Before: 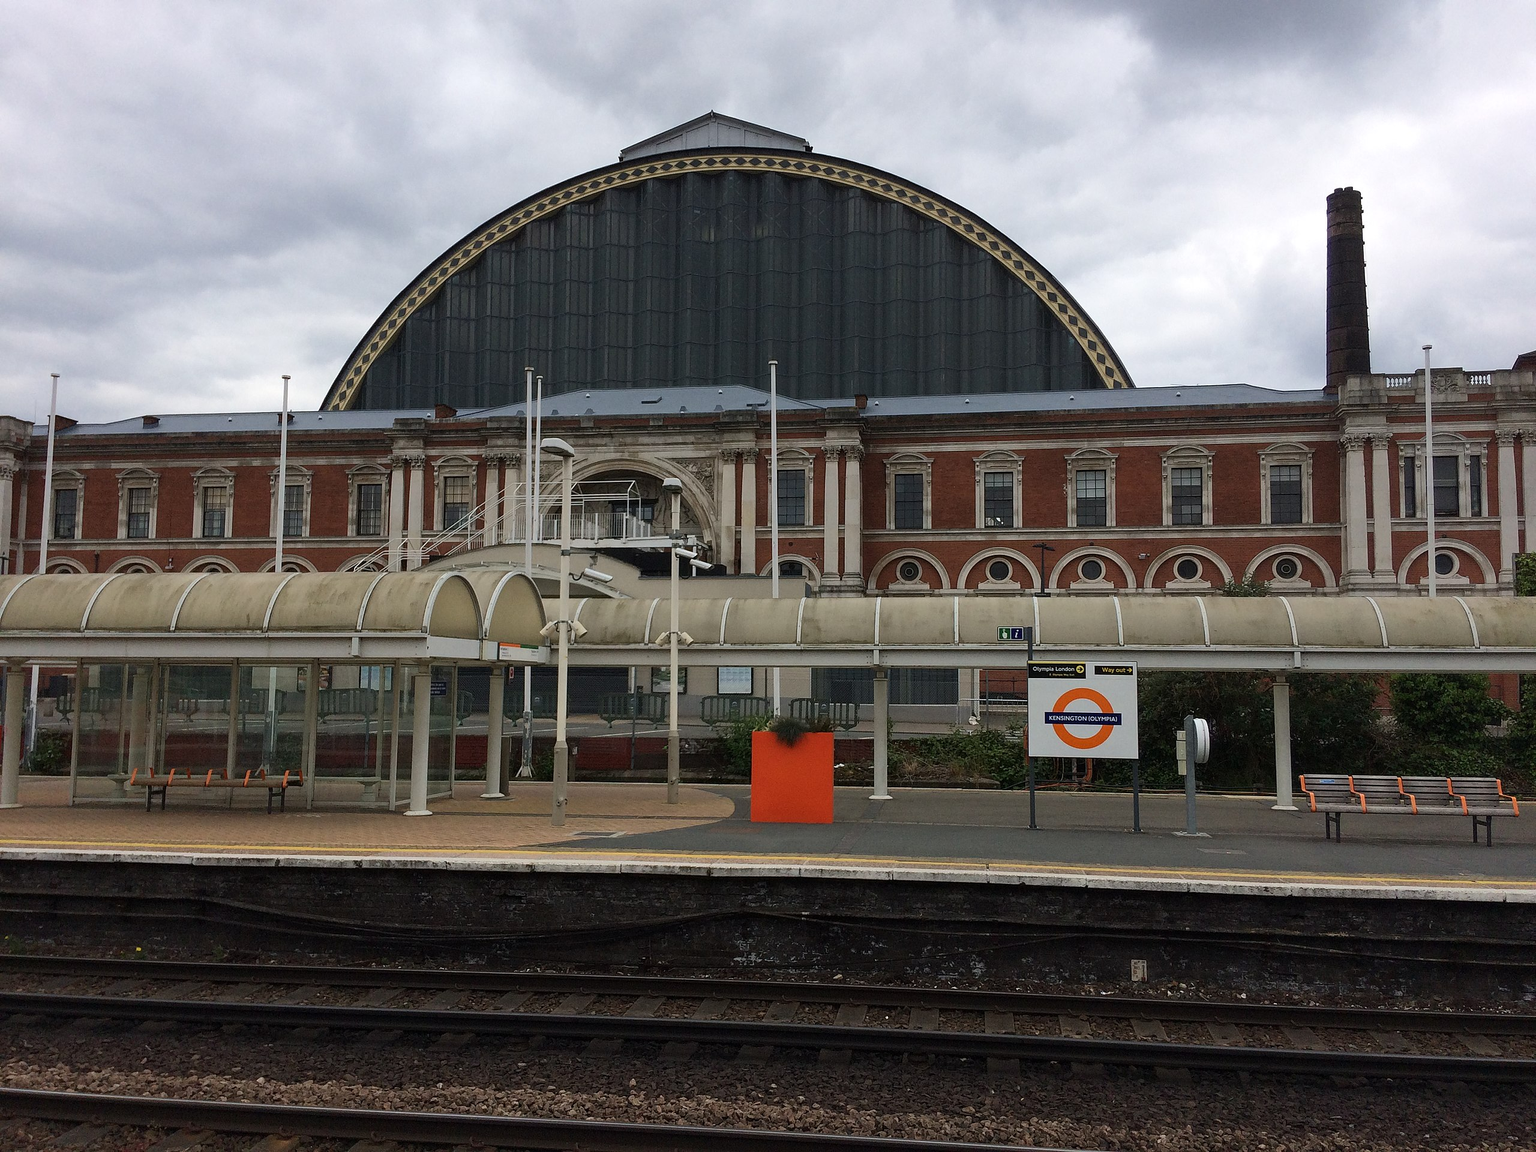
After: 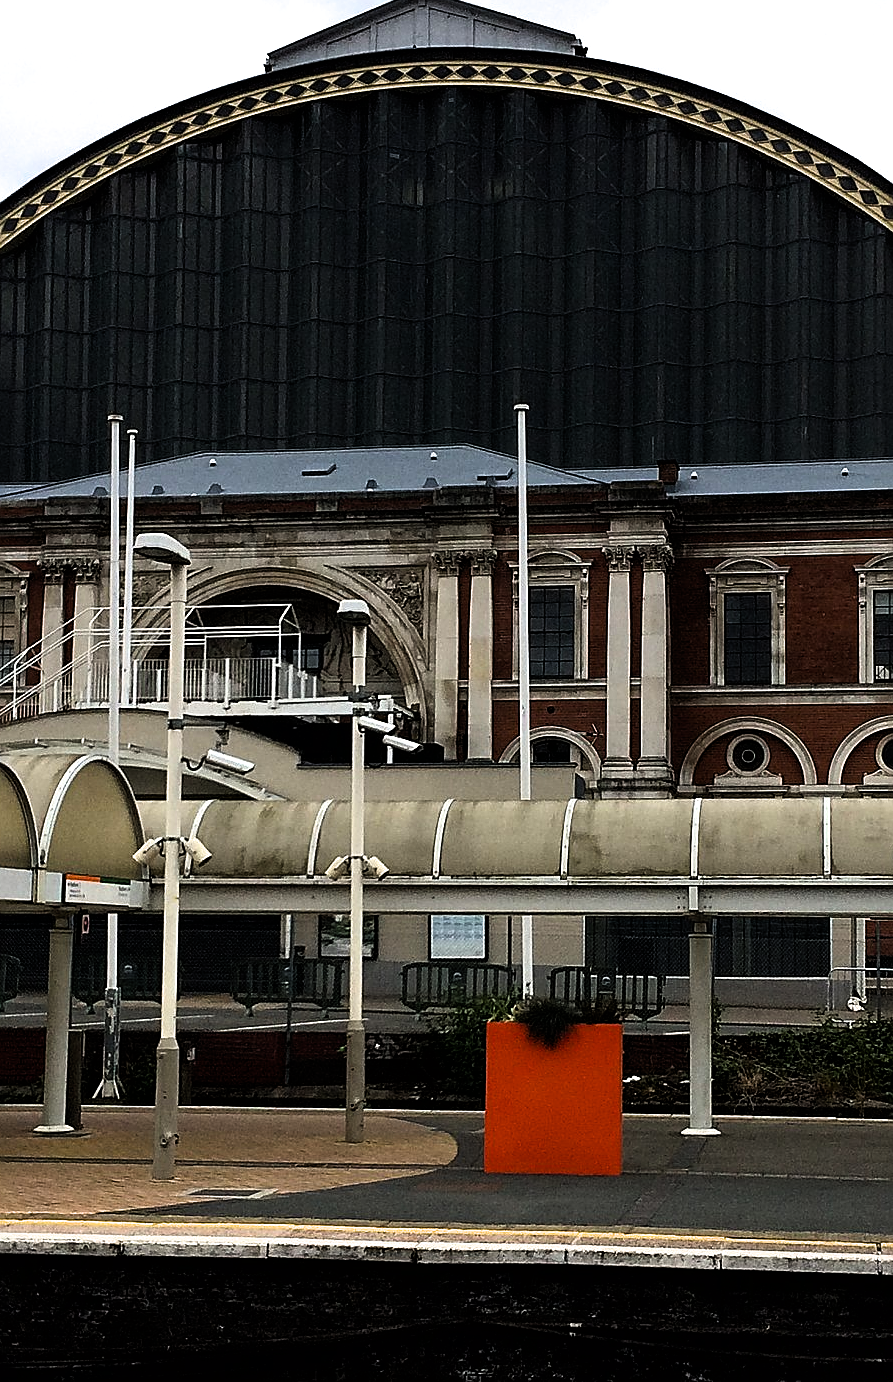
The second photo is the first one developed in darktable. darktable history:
crop and rotate: left 29.966%, top 10.28%, right 35.133%, bottom 17.7%
sharpen: on, module defaults
exposure: compensate highlight preservation false
color balance rgb: perceptual saturation grading › global saturation 25.031%, perceptual brilliance grading › global brilliance 15.799%, perceptual brilliance grading › shadows -35.451%, global vibrance 9.816%
filmic rgb: black relative exposure -8.24 EV, white relative exposure 2.2 EV, target white luminance 99.86%, hardness 7.11, latitude 75.09%, contrast 1.318, highlights saturation mix -2.29%, shadows ↔ highlights balance 30.16%
